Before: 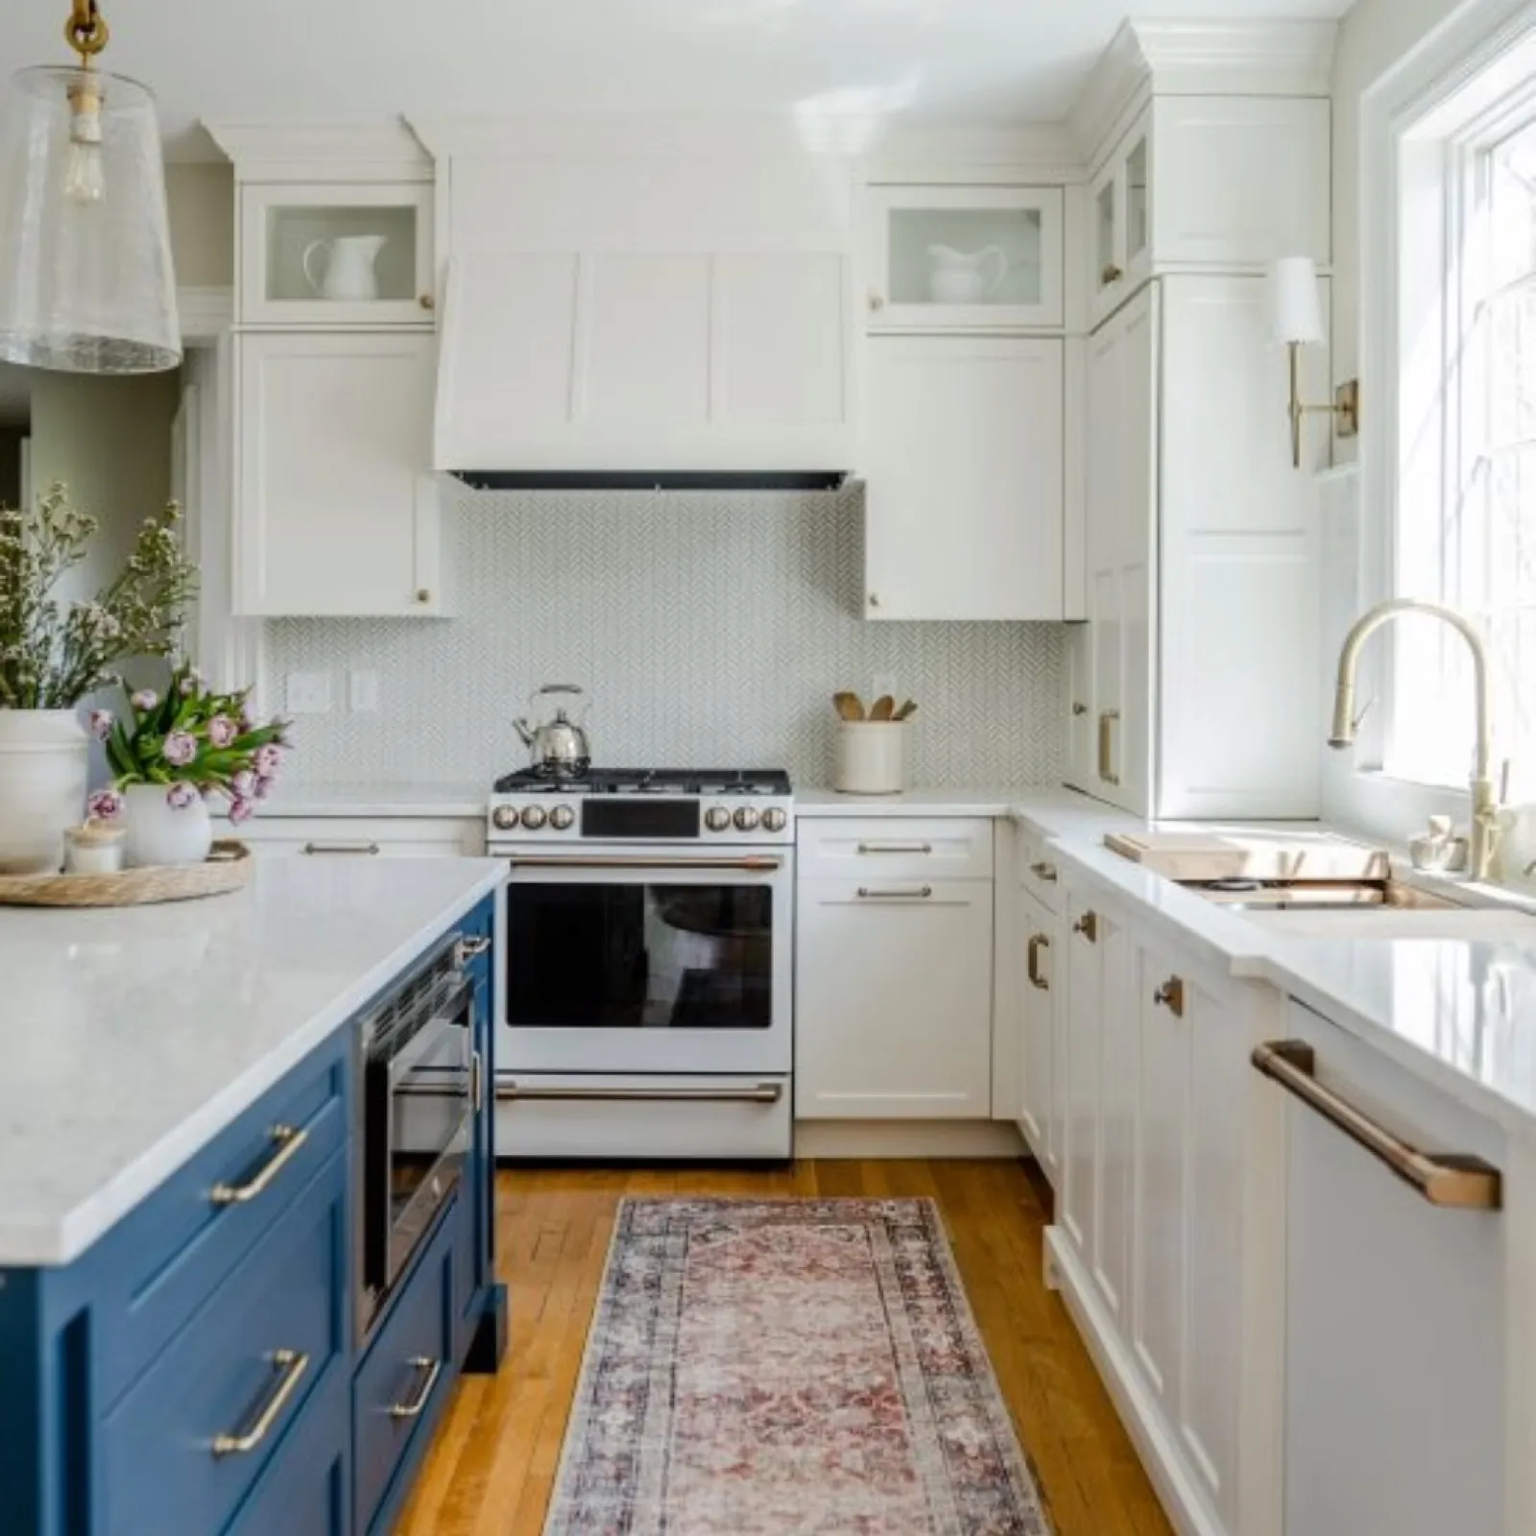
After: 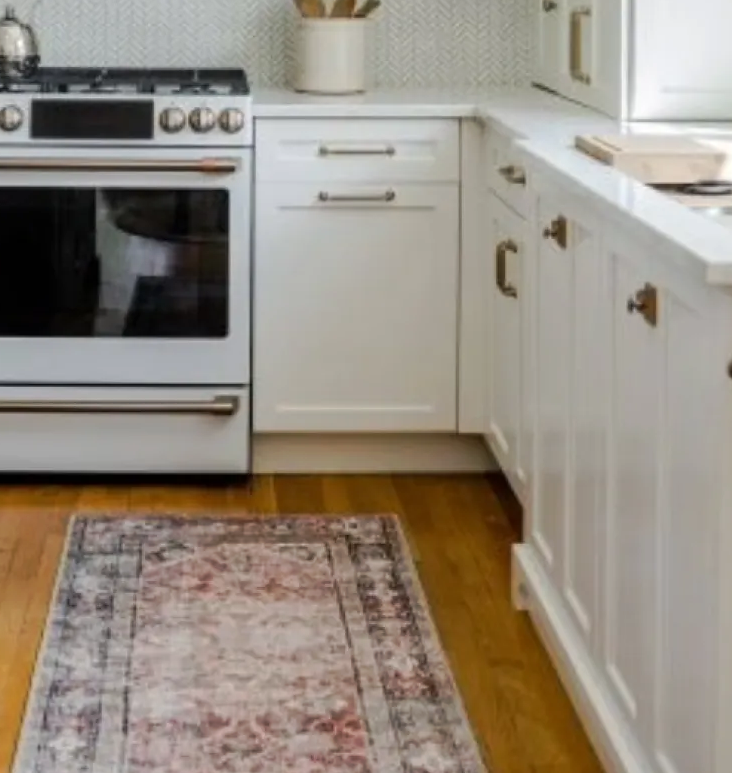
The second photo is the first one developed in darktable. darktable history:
crop: left 35.988%, top 45.865%, right 18.217%, bottom 5.805%
tone curve: curves: ch0 [(0, 0) (0.003, 0.003) (0.011, 0.011) (0.025, 0.025) (0.044, 0.044) (0.069, 0.068) (0.1, 0.098) (0.136, 0.134) (0.177, 0.175) (0.224, 0.221) (0.277, 0.273) (0.335, 0.33) (0.399, 0.393) (0.468, 0.461) (0.543, 0.546) (0.623, 0.625) (0.709, 0.711) (0.801, 0.802) (0.898, 0.898) (1, 1)], preserve colors none
